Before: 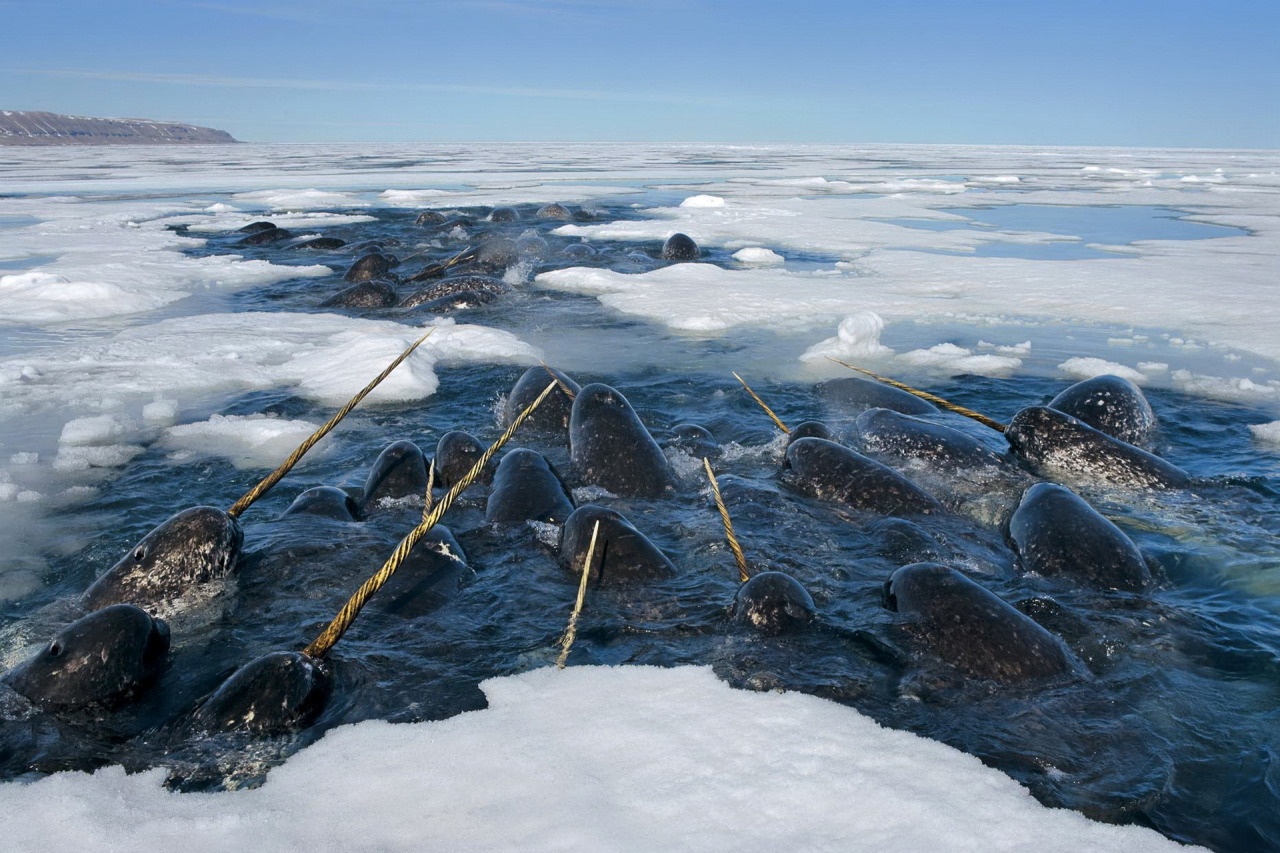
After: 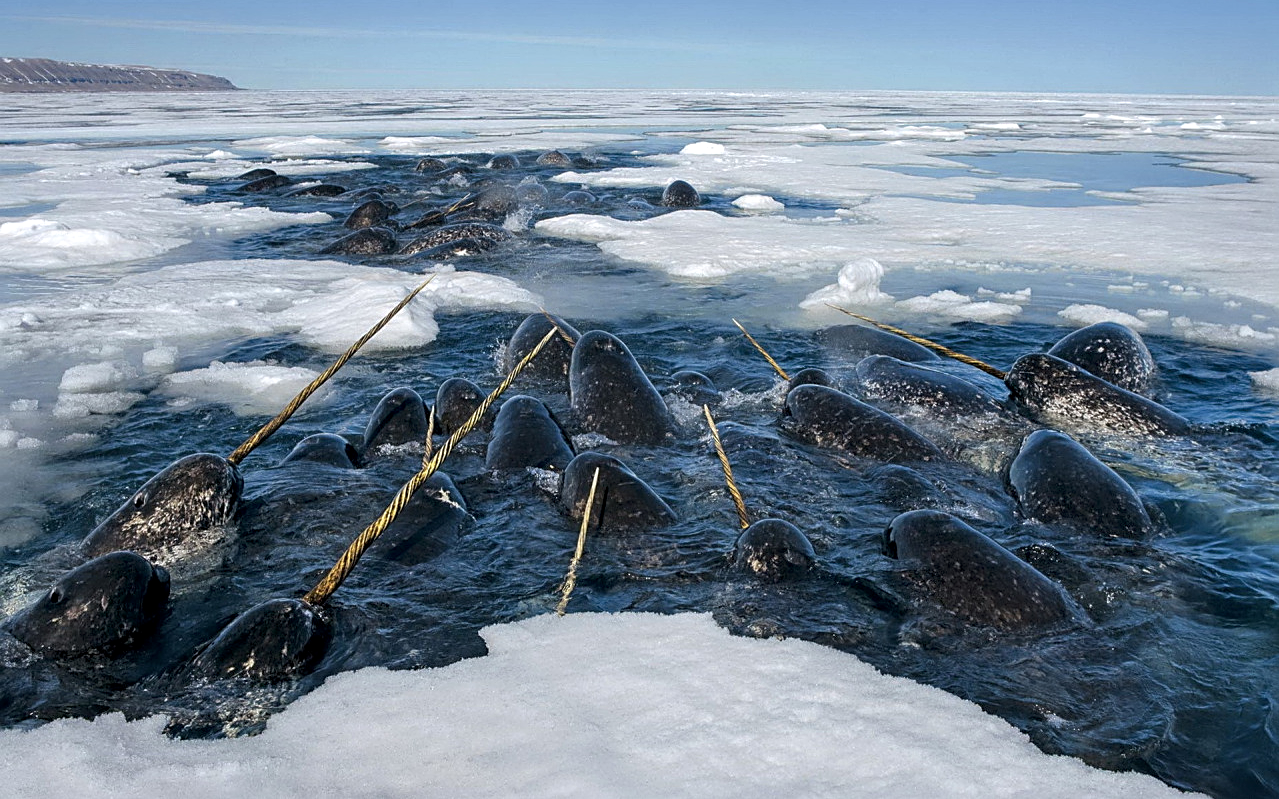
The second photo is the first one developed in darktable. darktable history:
local contrast: detail 130%
sharpen: on, module defaults
crop and rotate: top 6.226%
